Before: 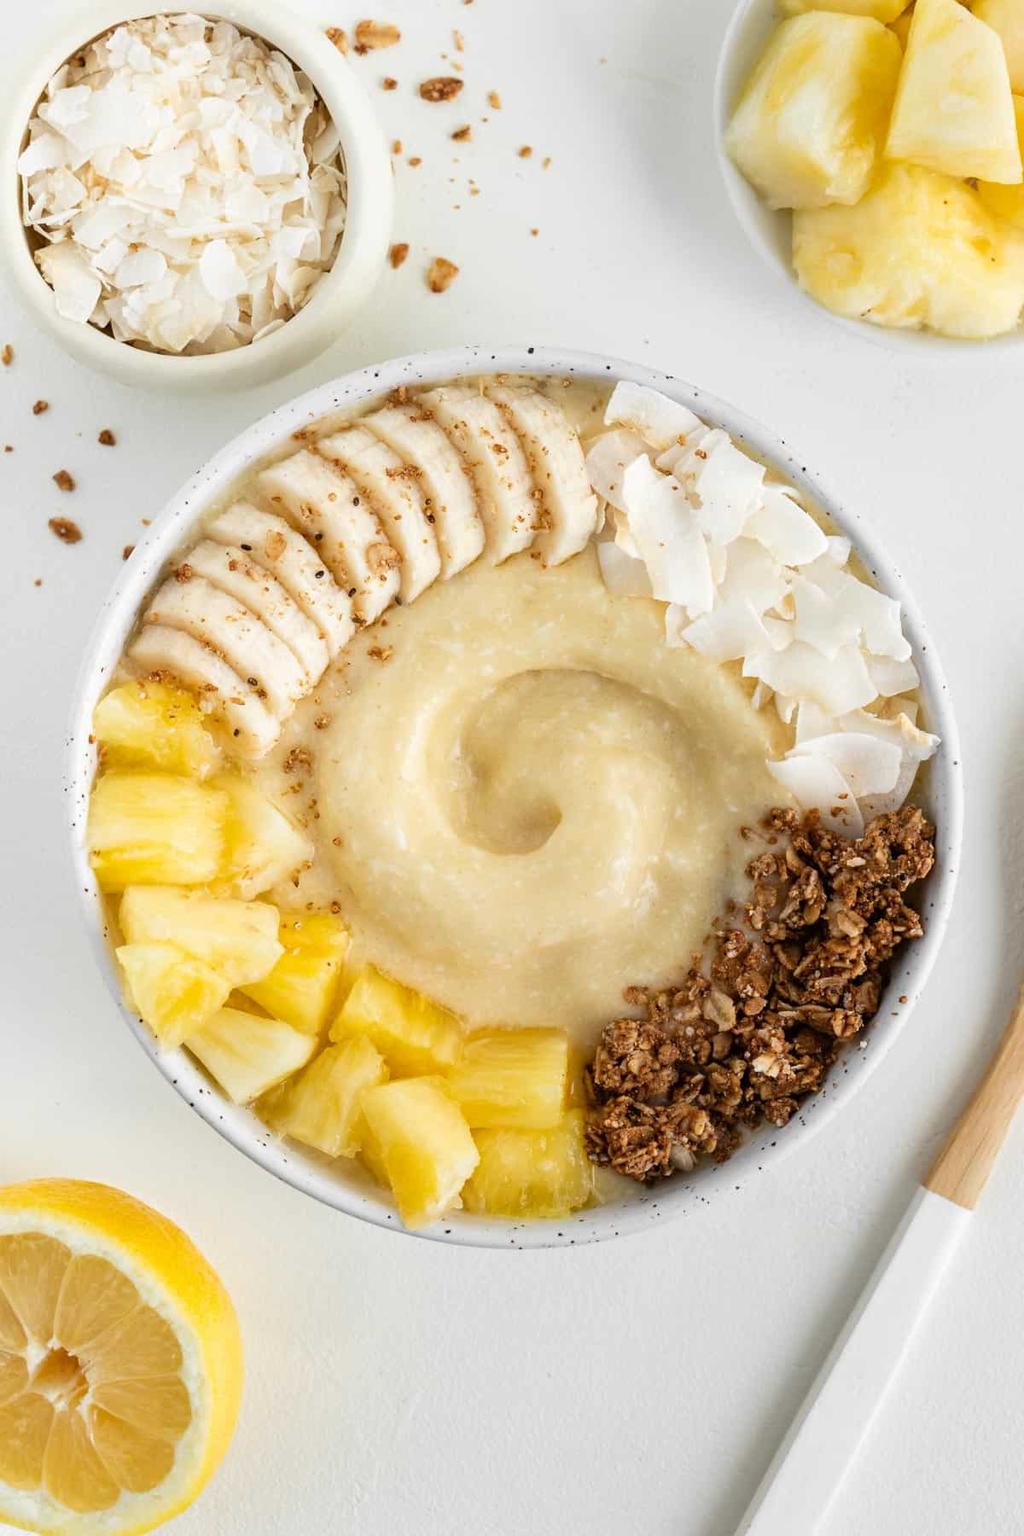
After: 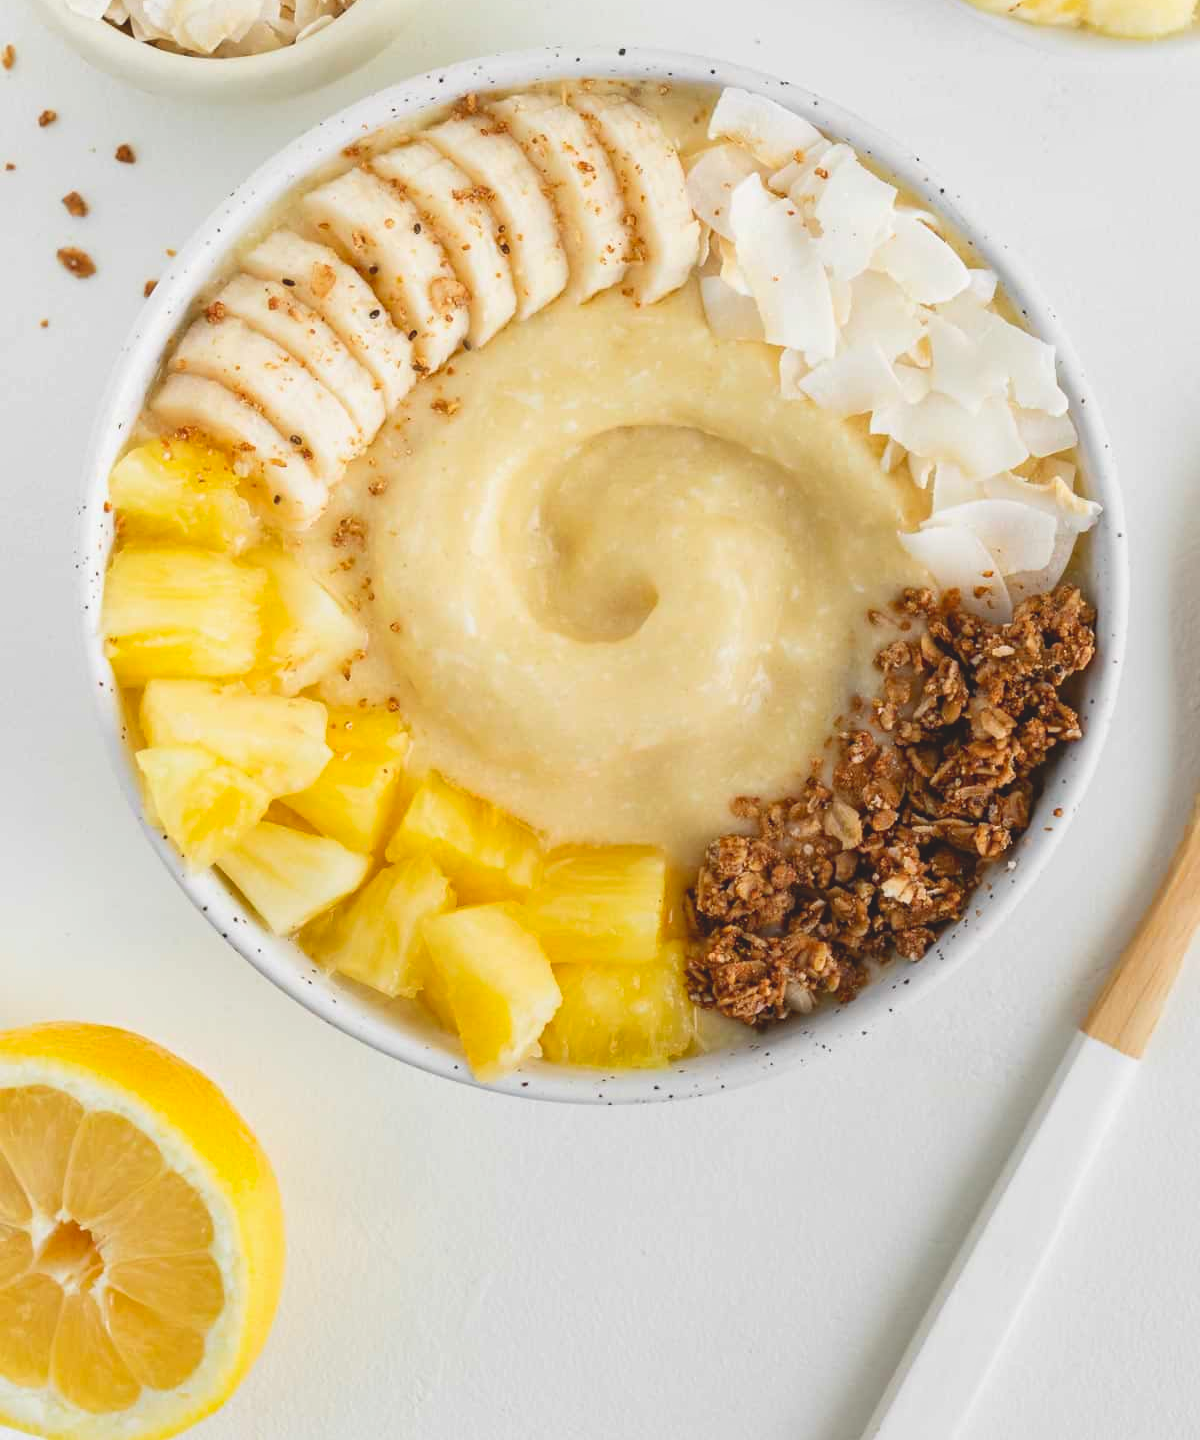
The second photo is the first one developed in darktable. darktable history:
crop and rotate: top 19.998%
contrast brightness saturation: contrast 0.04, saturation 0.16
local contrast: highlights 68%, shadows 68%, detail 82%, midtone range 0.325
